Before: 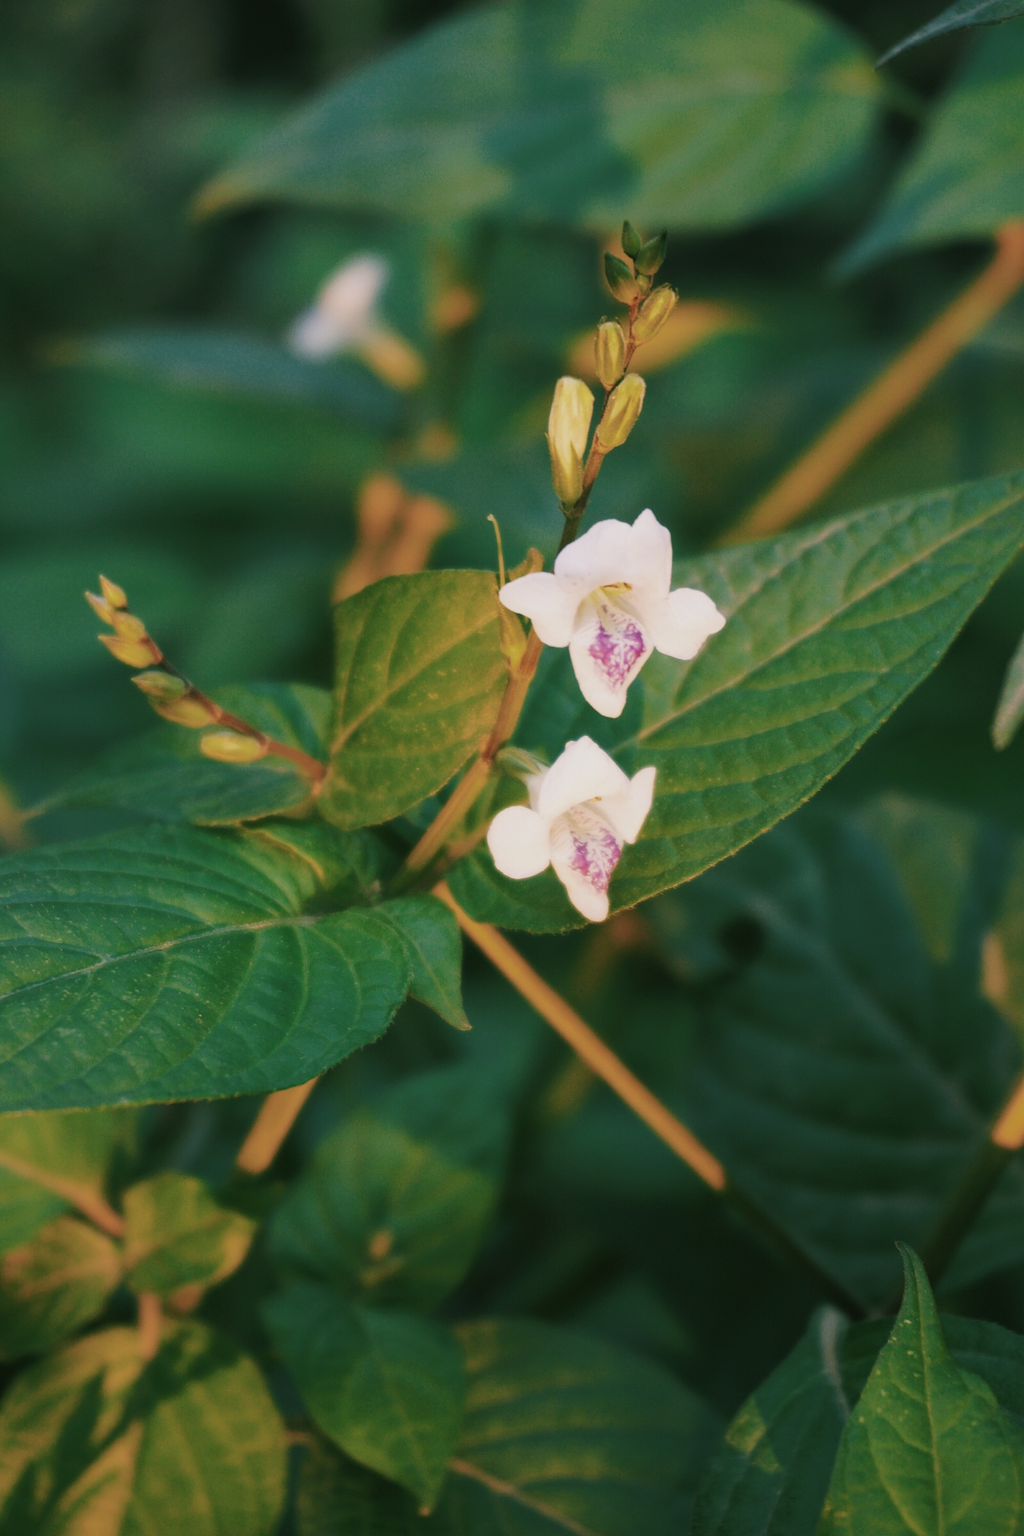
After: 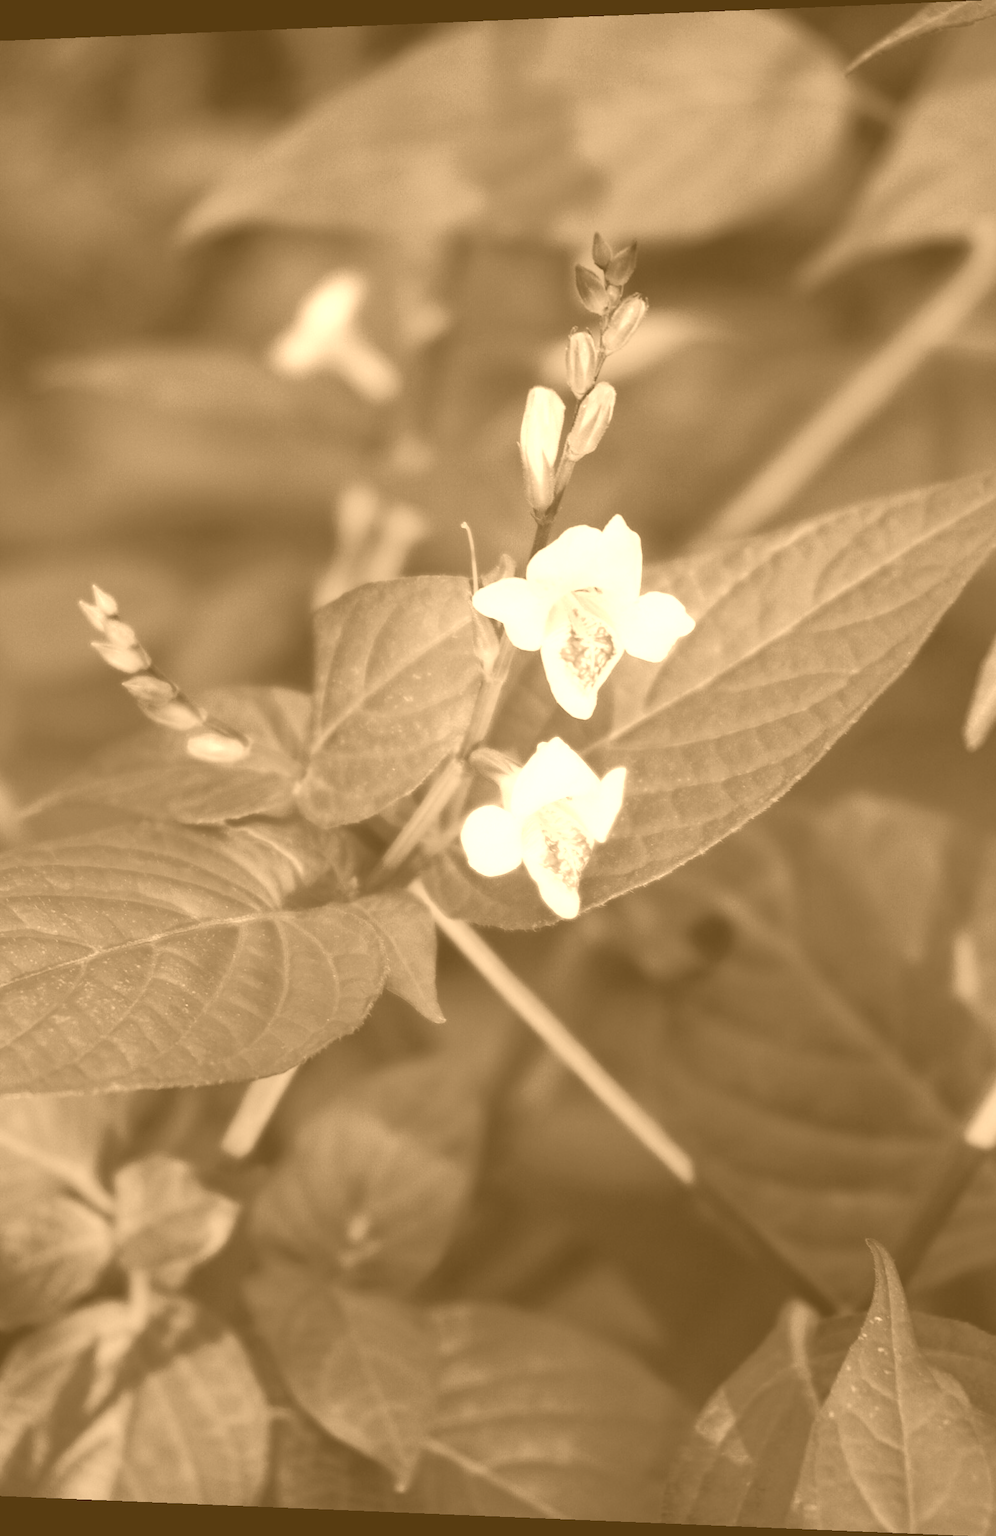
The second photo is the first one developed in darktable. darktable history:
white balance: emerald 1
colorize: hue 28.8°, source mix 100%
rotate and perspective: lens shift (horizontal) -0.055, automatic cropping off
